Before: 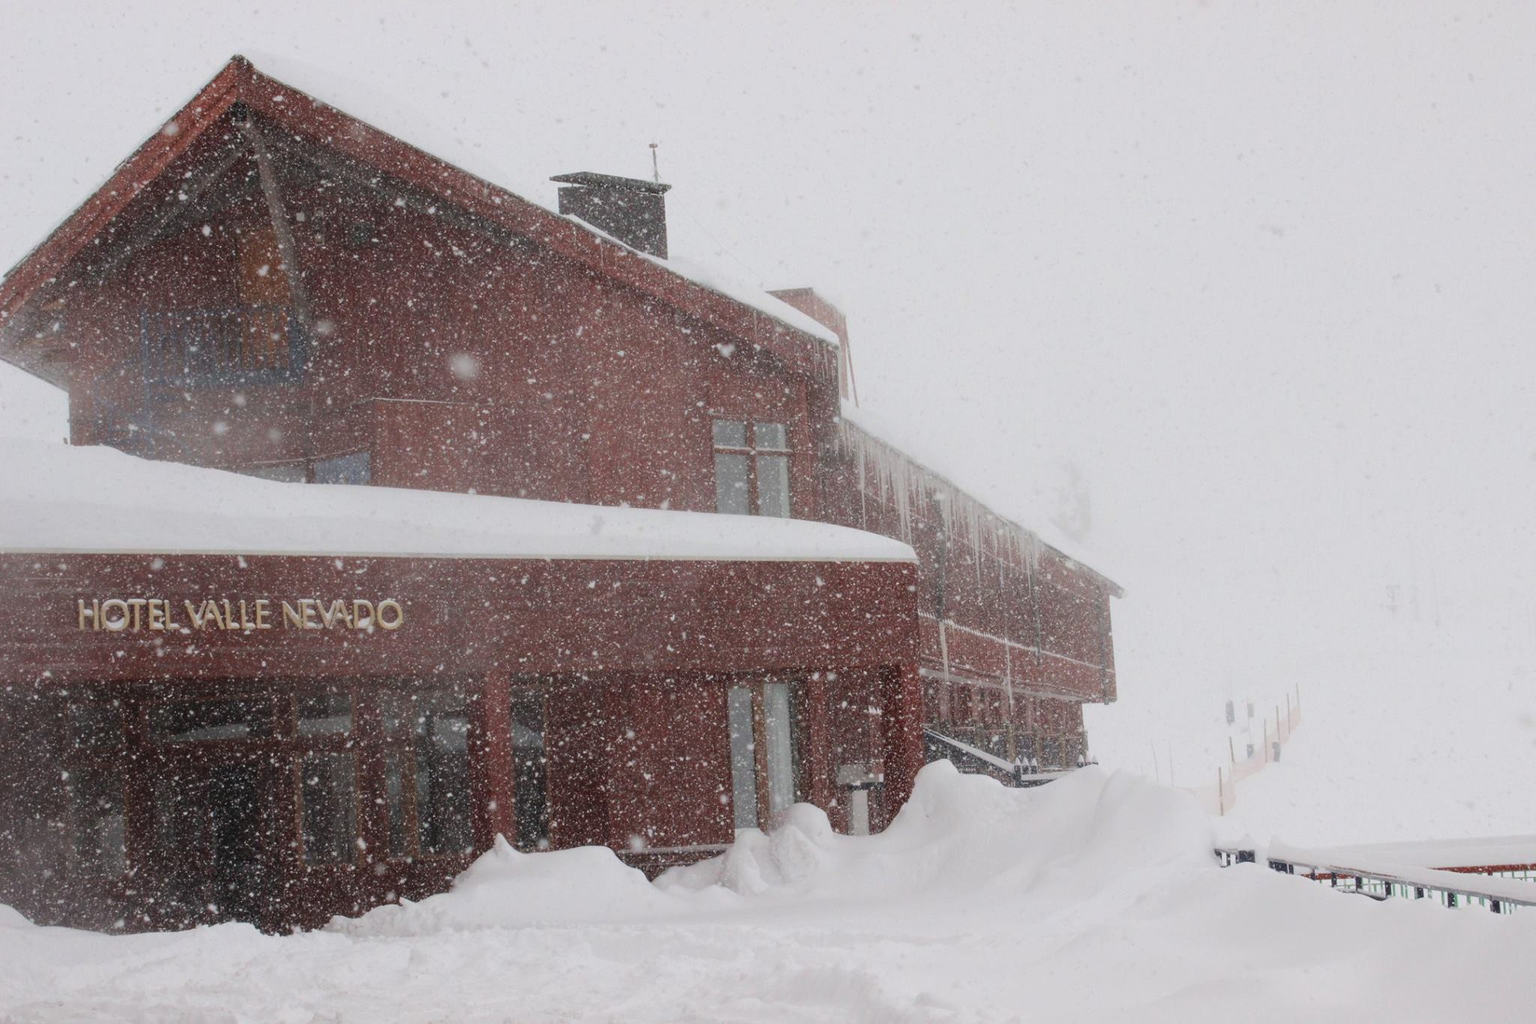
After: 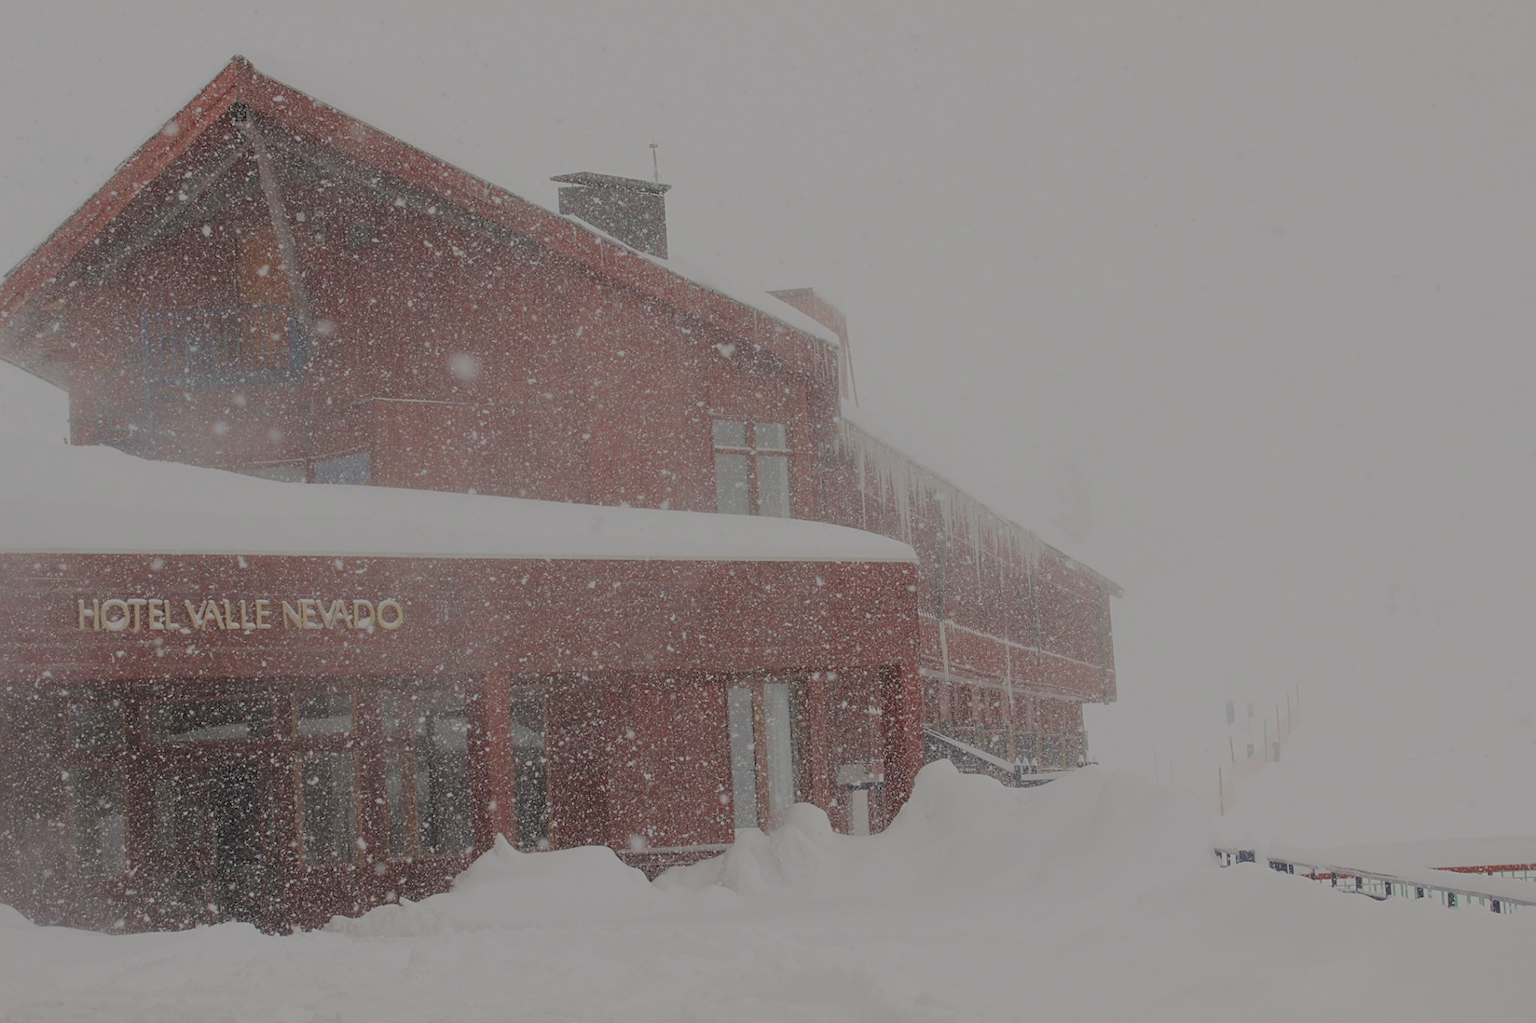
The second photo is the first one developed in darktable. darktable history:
filmic rgb: black relative exposure -15.89 EV, white relative exposure 7.94 EV, hardness 4.12, latitude 49.54%, contrast 0.501
color correction: highlights b* 2.94
sharpen: on, module defaults
